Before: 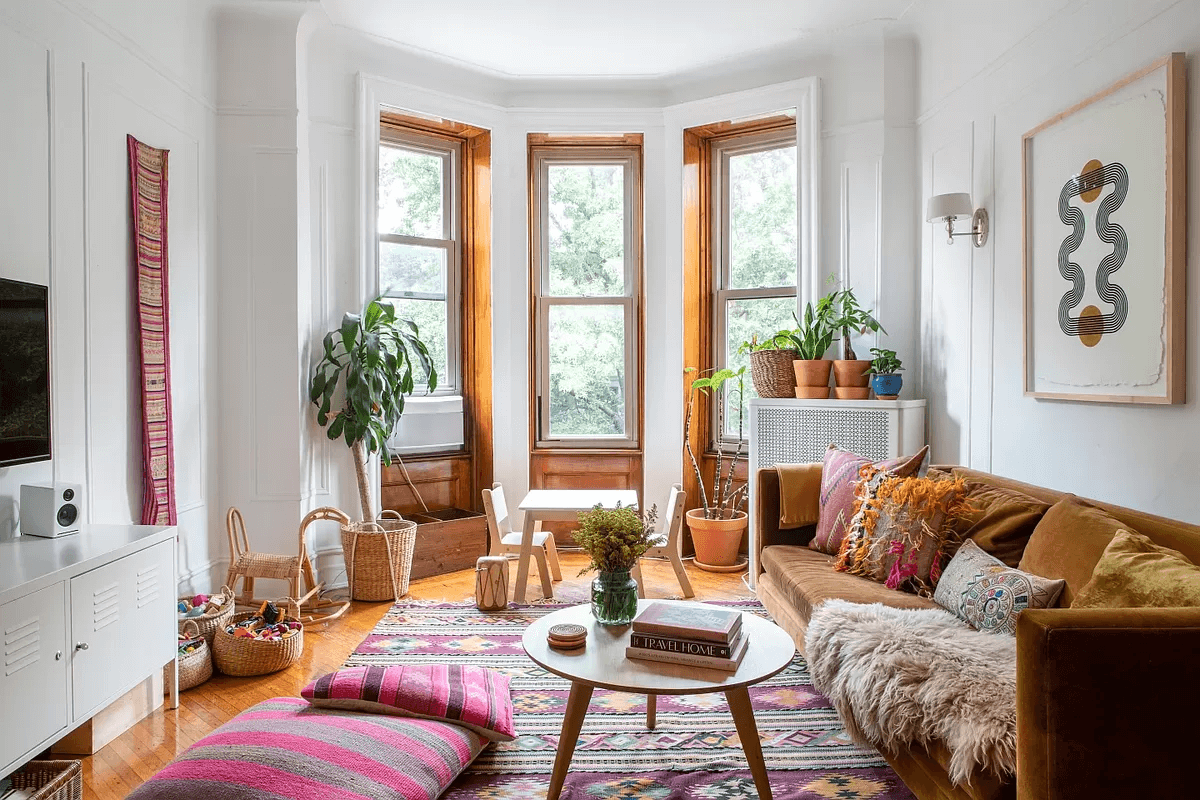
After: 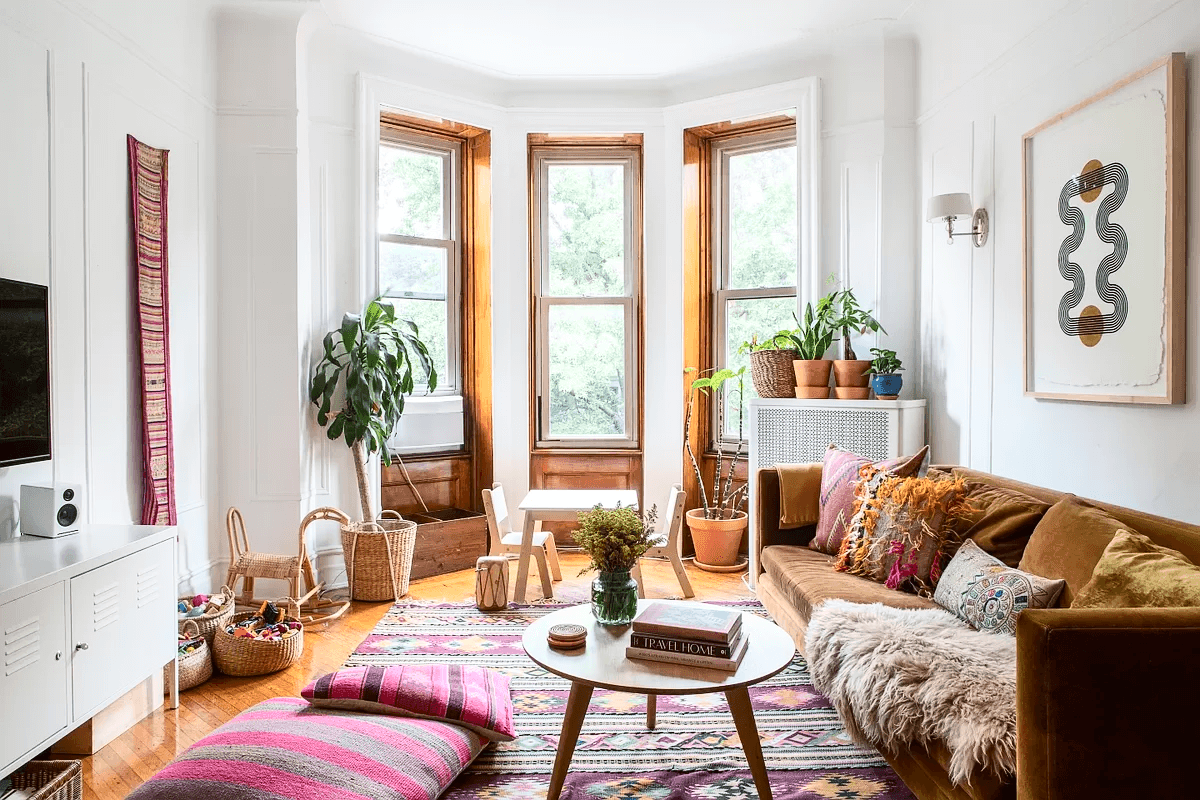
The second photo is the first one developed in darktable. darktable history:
contrast brightness saturation: contrast 0.235, brightness 0.09
